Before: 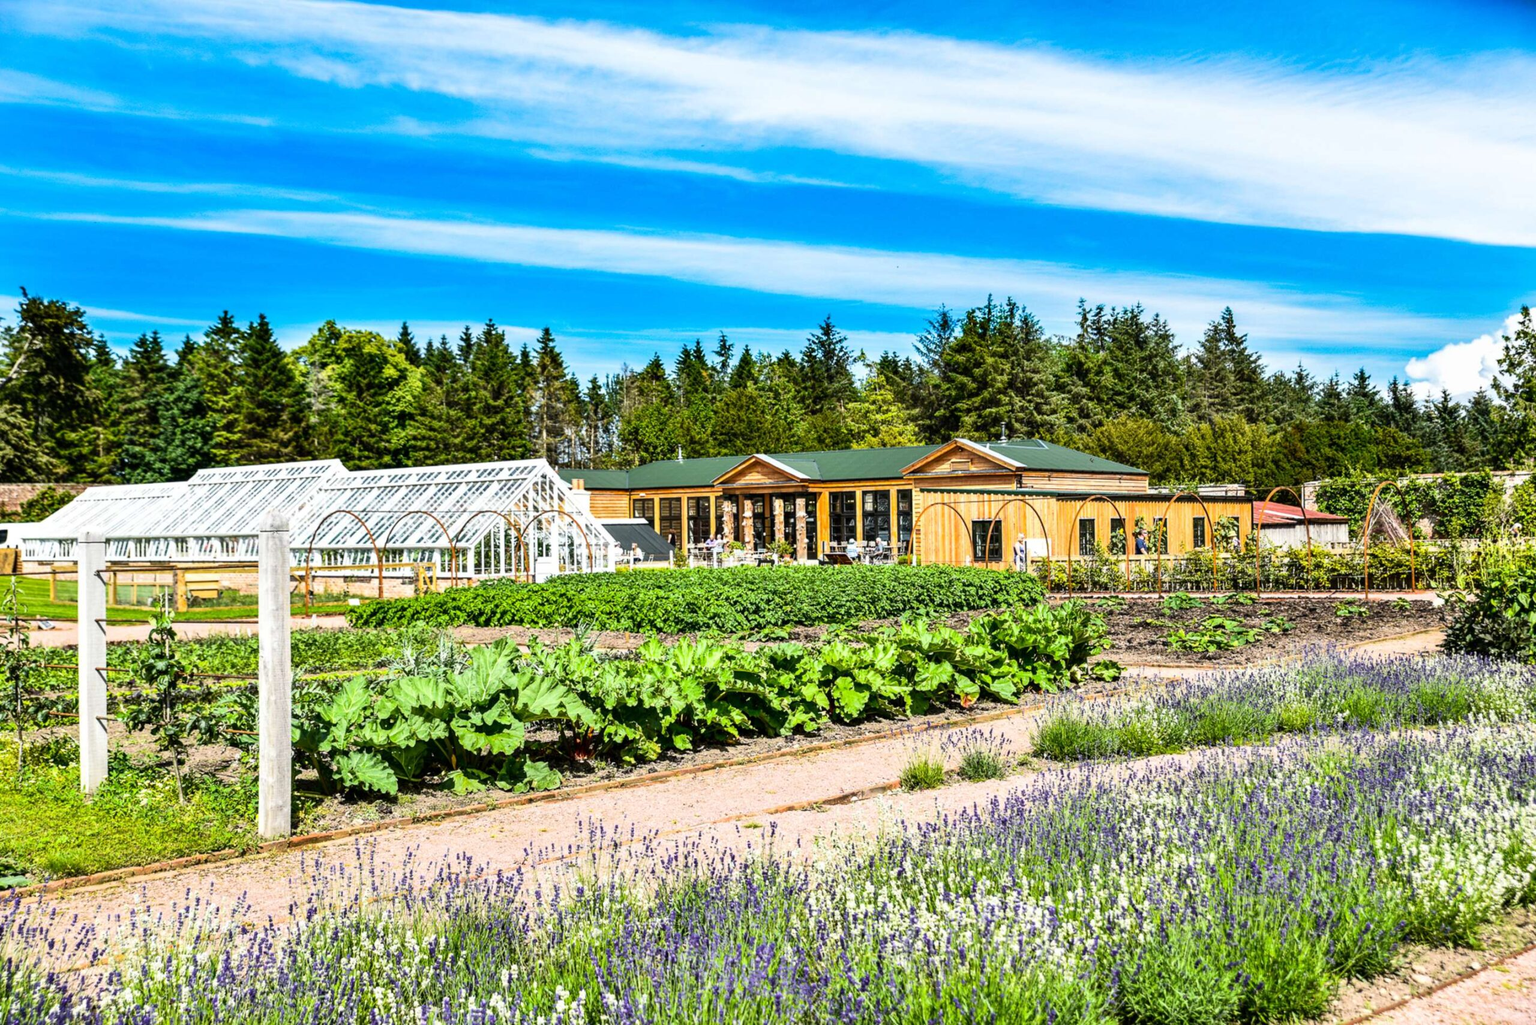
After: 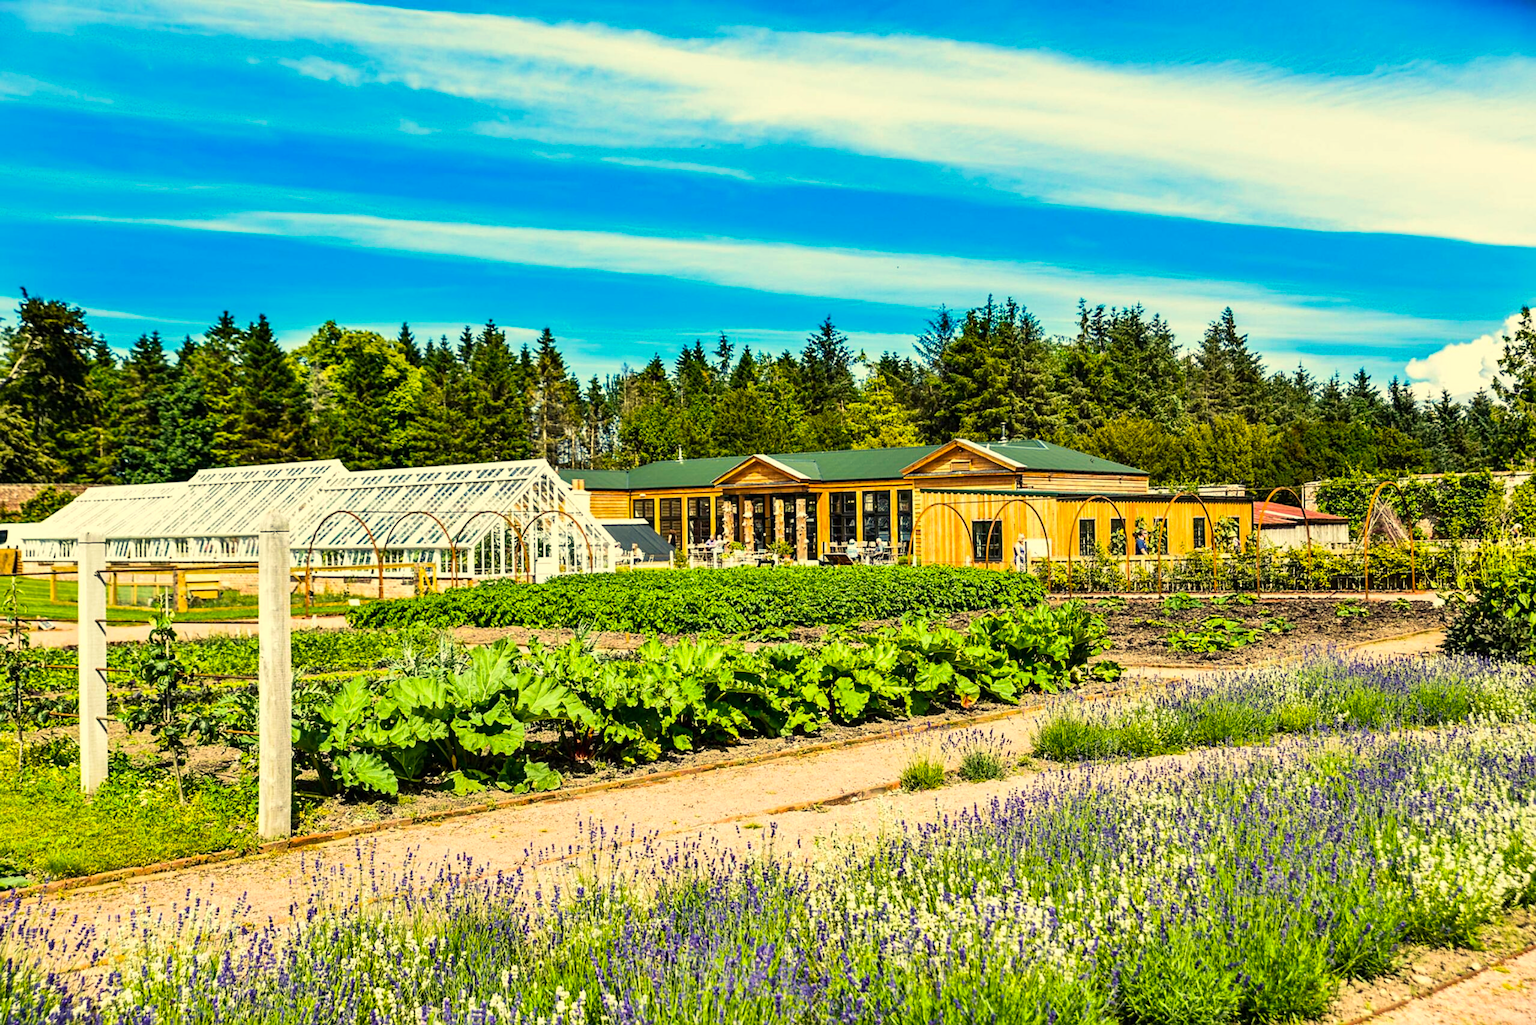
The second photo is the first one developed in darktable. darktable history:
velvia: on, module defaults
color balance rgb: highlights gain › chroma 7.964%, highlights gain › hue 84.62°, perceptual saturation grading › global saturation 19.562%, global vibrance 2.19%
sharpen: amount 0.212
